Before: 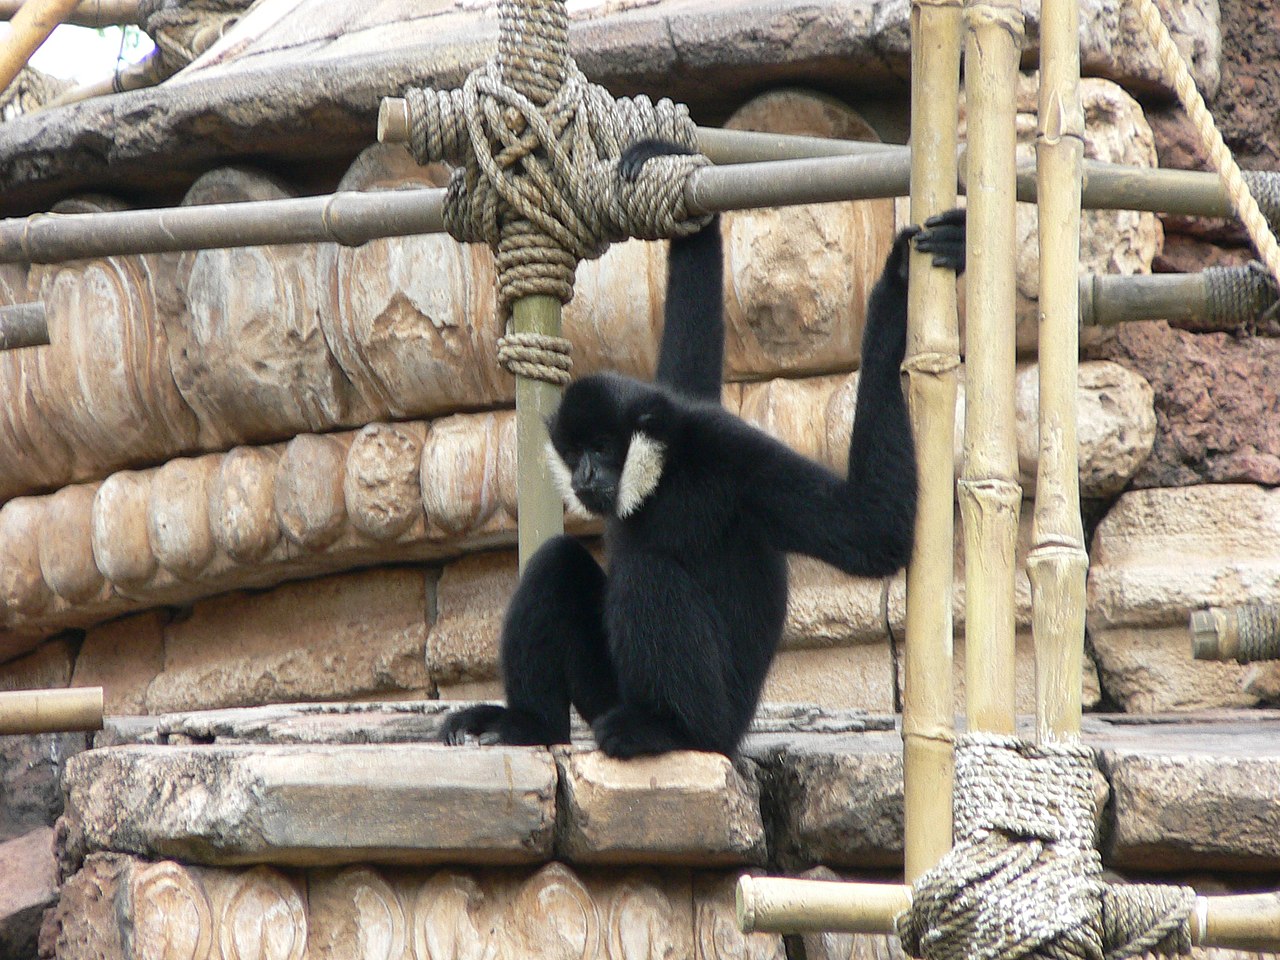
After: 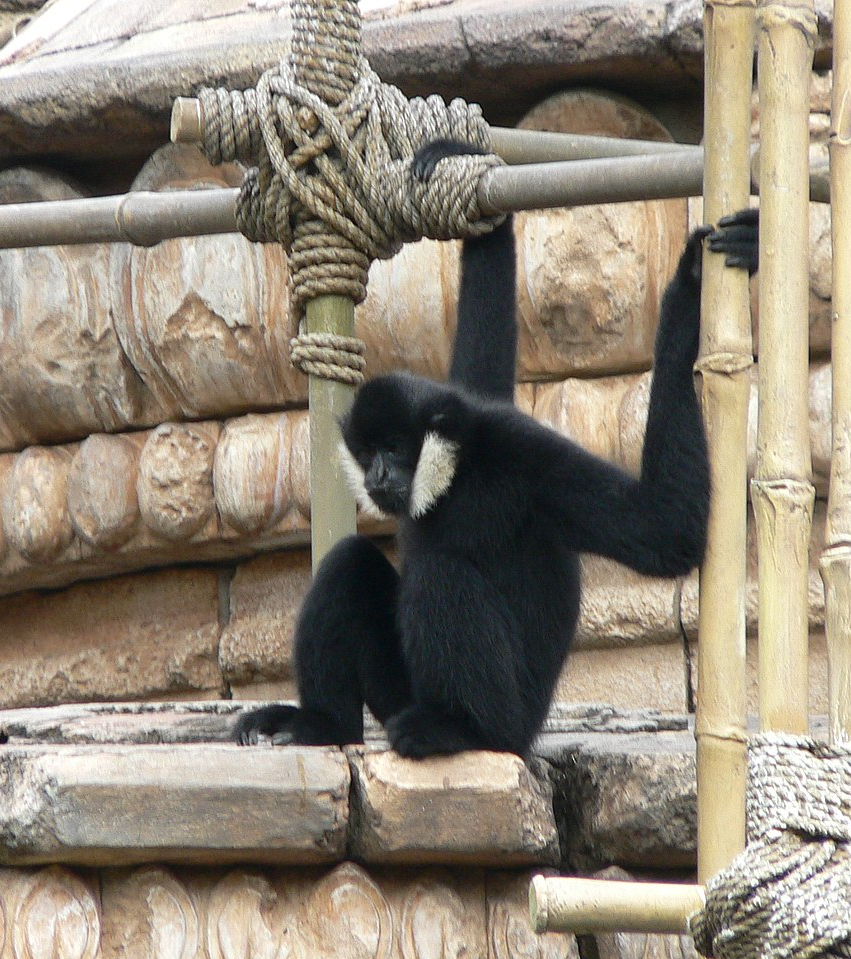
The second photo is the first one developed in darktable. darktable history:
crop and rotate: left 16.248%, right 17.194%
